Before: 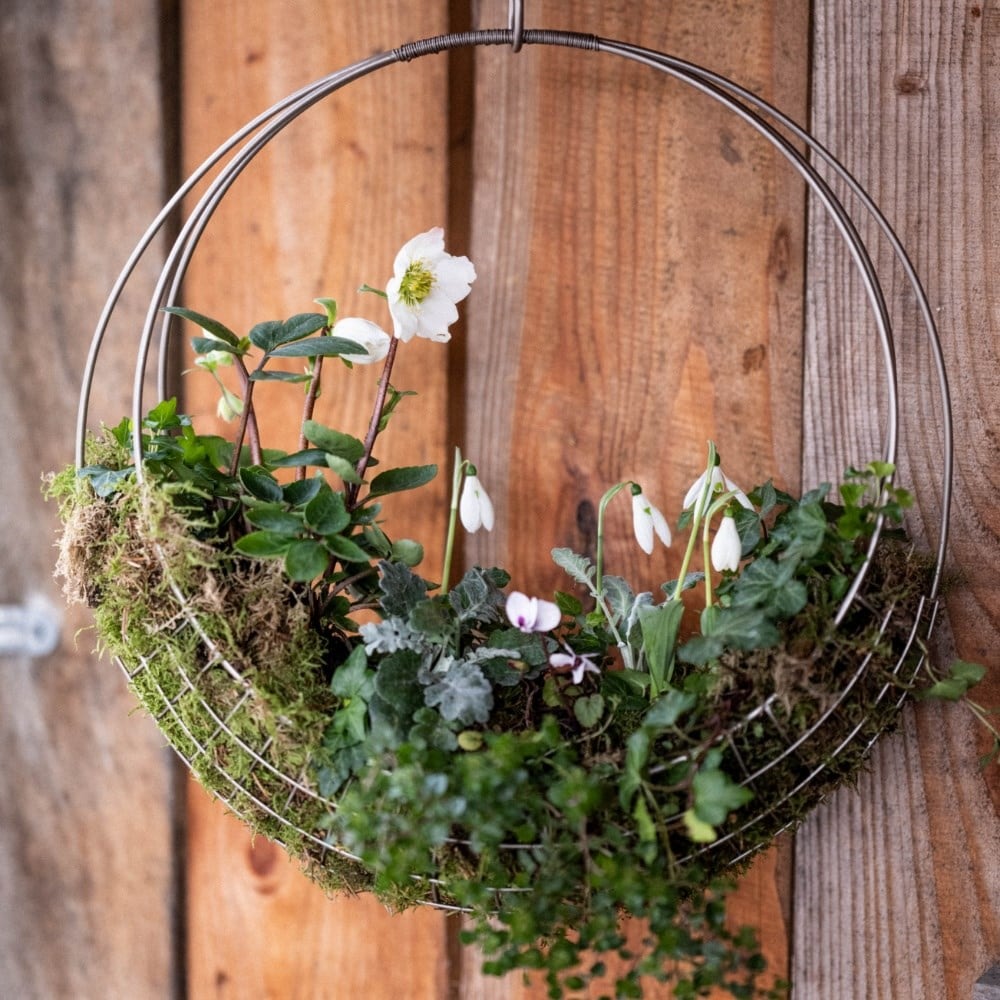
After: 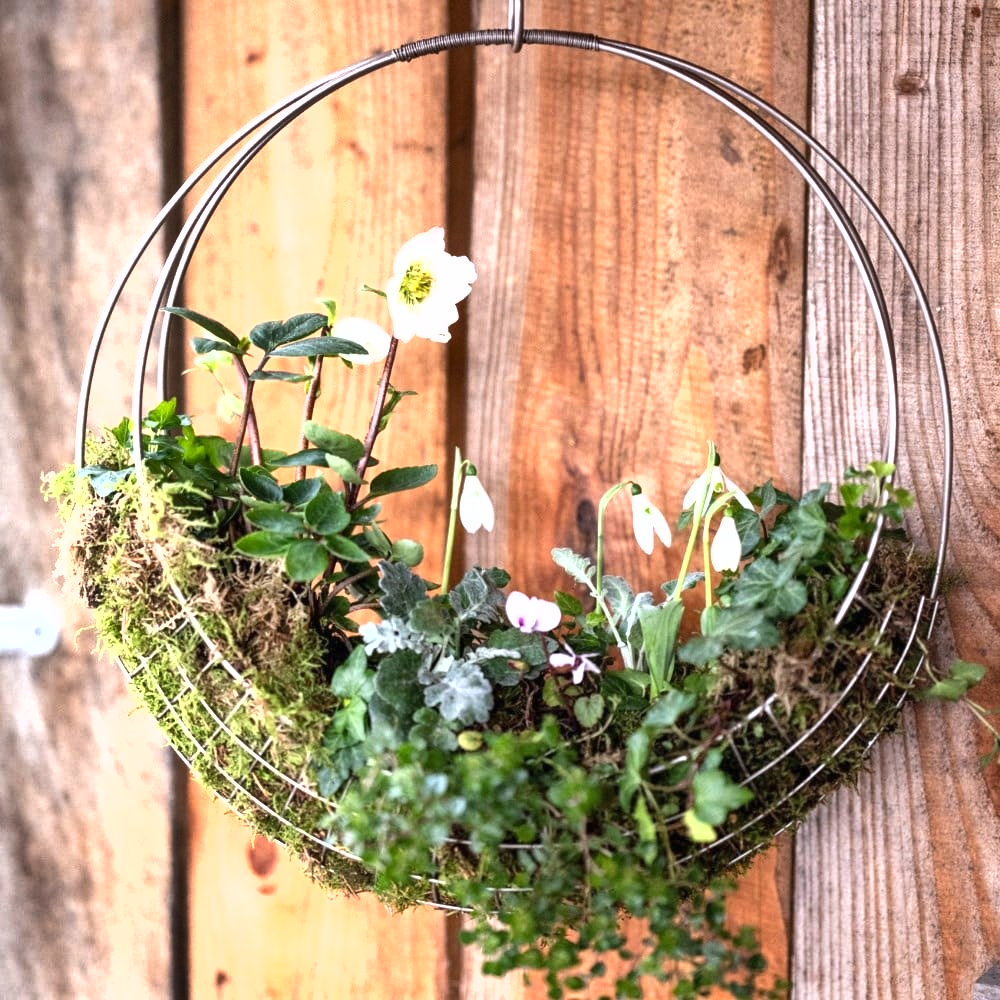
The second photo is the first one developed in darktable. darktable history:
exposure: black level correction 0, exposure 1.2 EV, compensate highlight preservation false
shadows and highlights: highlights color adjustment 0%, low approximation 0.01, soften with gaussian
